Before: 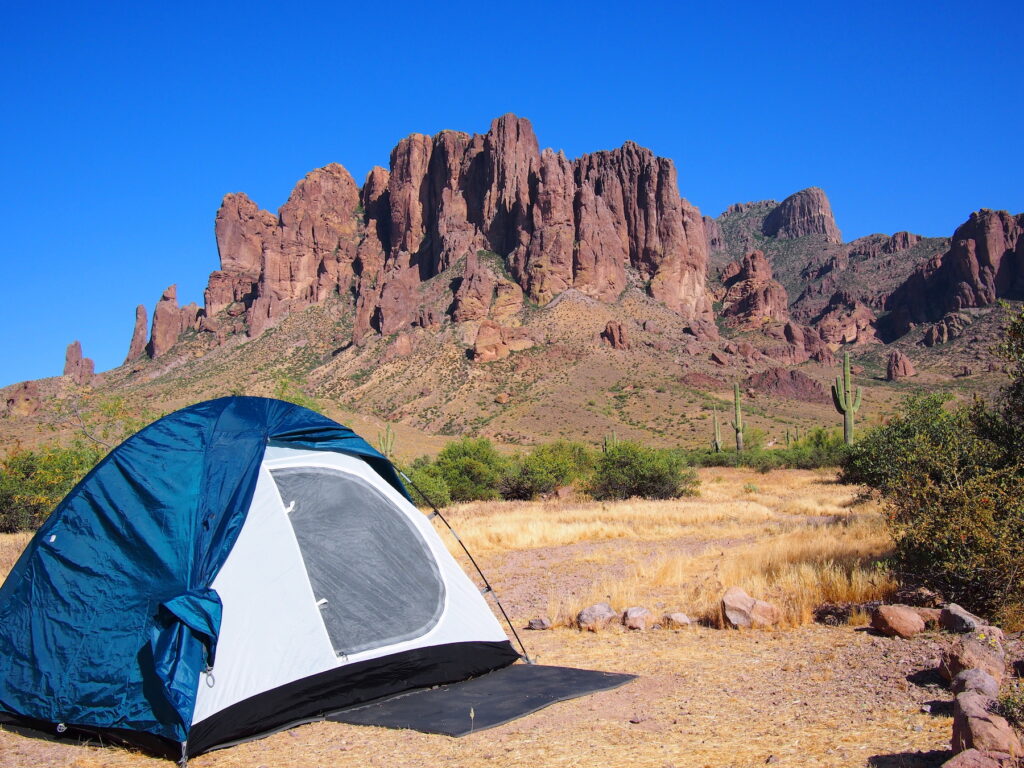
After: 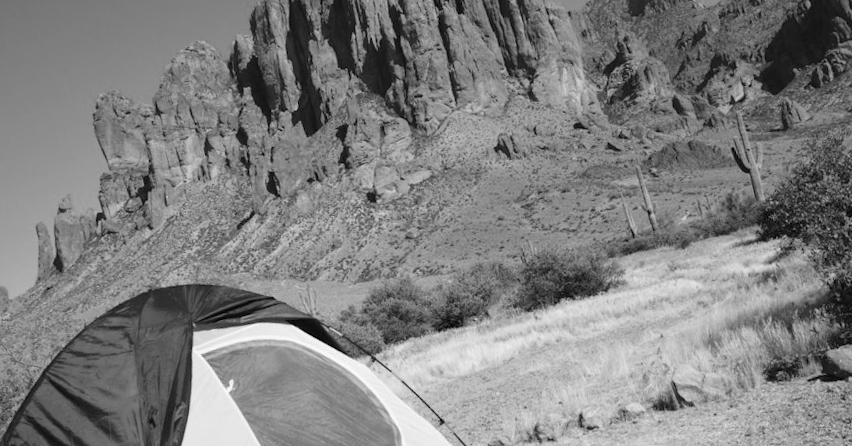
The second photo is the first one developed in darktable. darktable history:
rotate and perspective: rotation -14.8°, crop left 0.1, crop right 0.903, crop top 0.25, crop bottom 0.748
color correction: highlights a* -20.17, highlights b* 20.27, shadows a* 20.03, shadows b* -20.46, saturation 0.43
crop and rotate: angle -1.96°, left 3.097%, top 4.154%, right 1.586%, bottom 0.529%
monochrome: a 32, b 64, size 2.3
tone equalizer: on, module defaults
